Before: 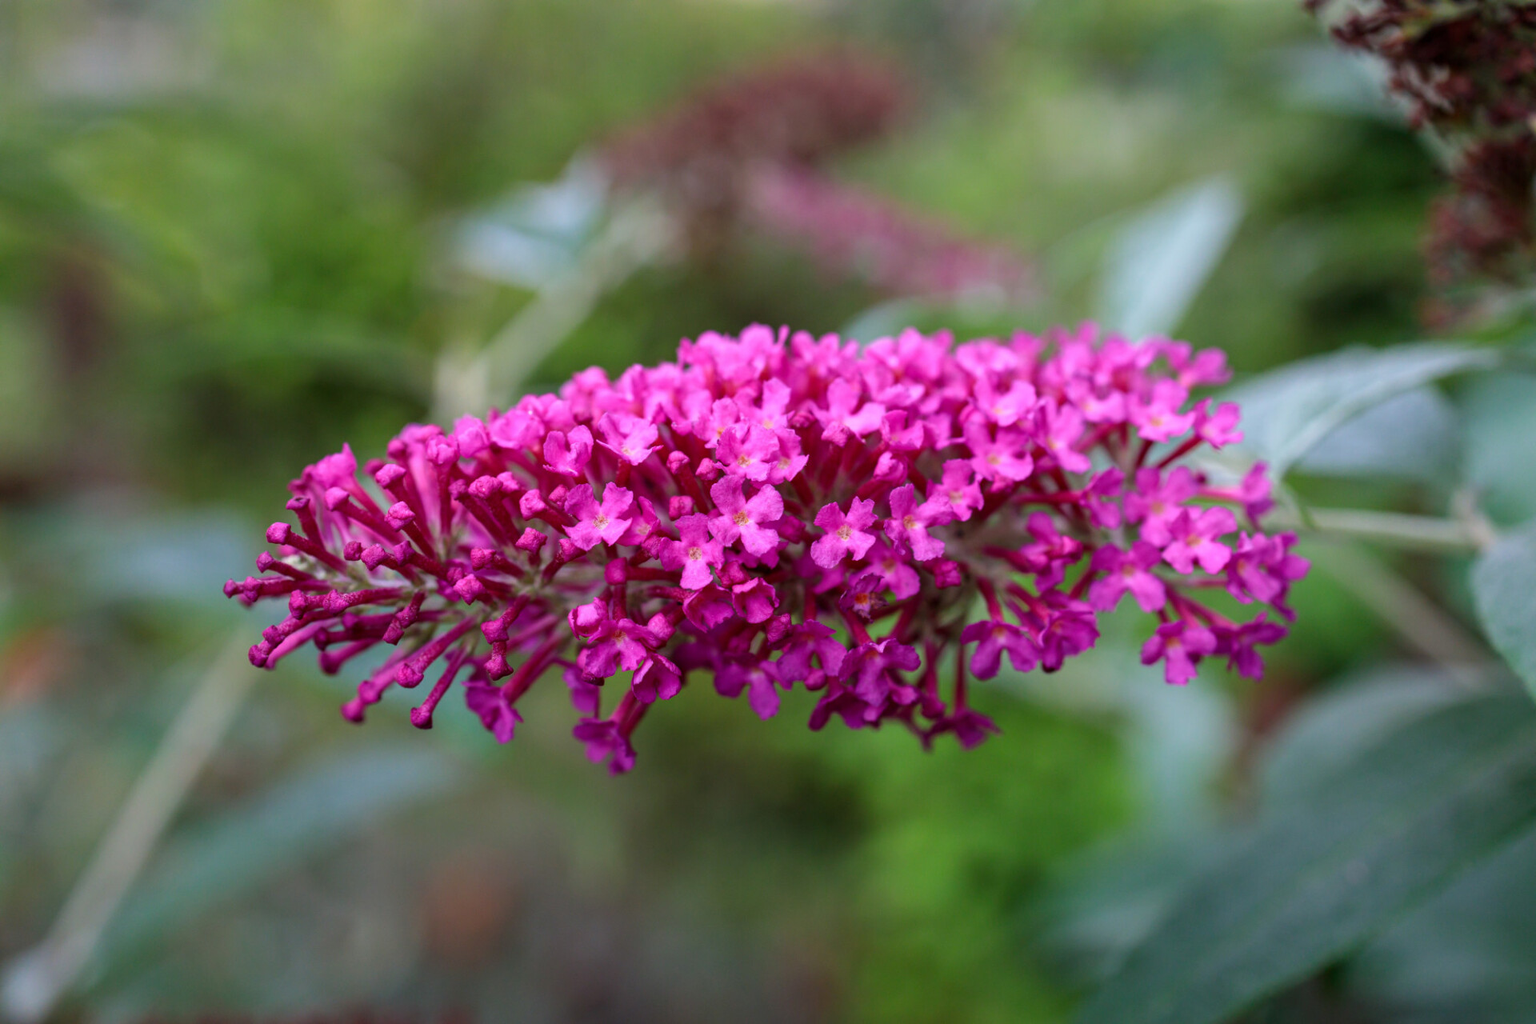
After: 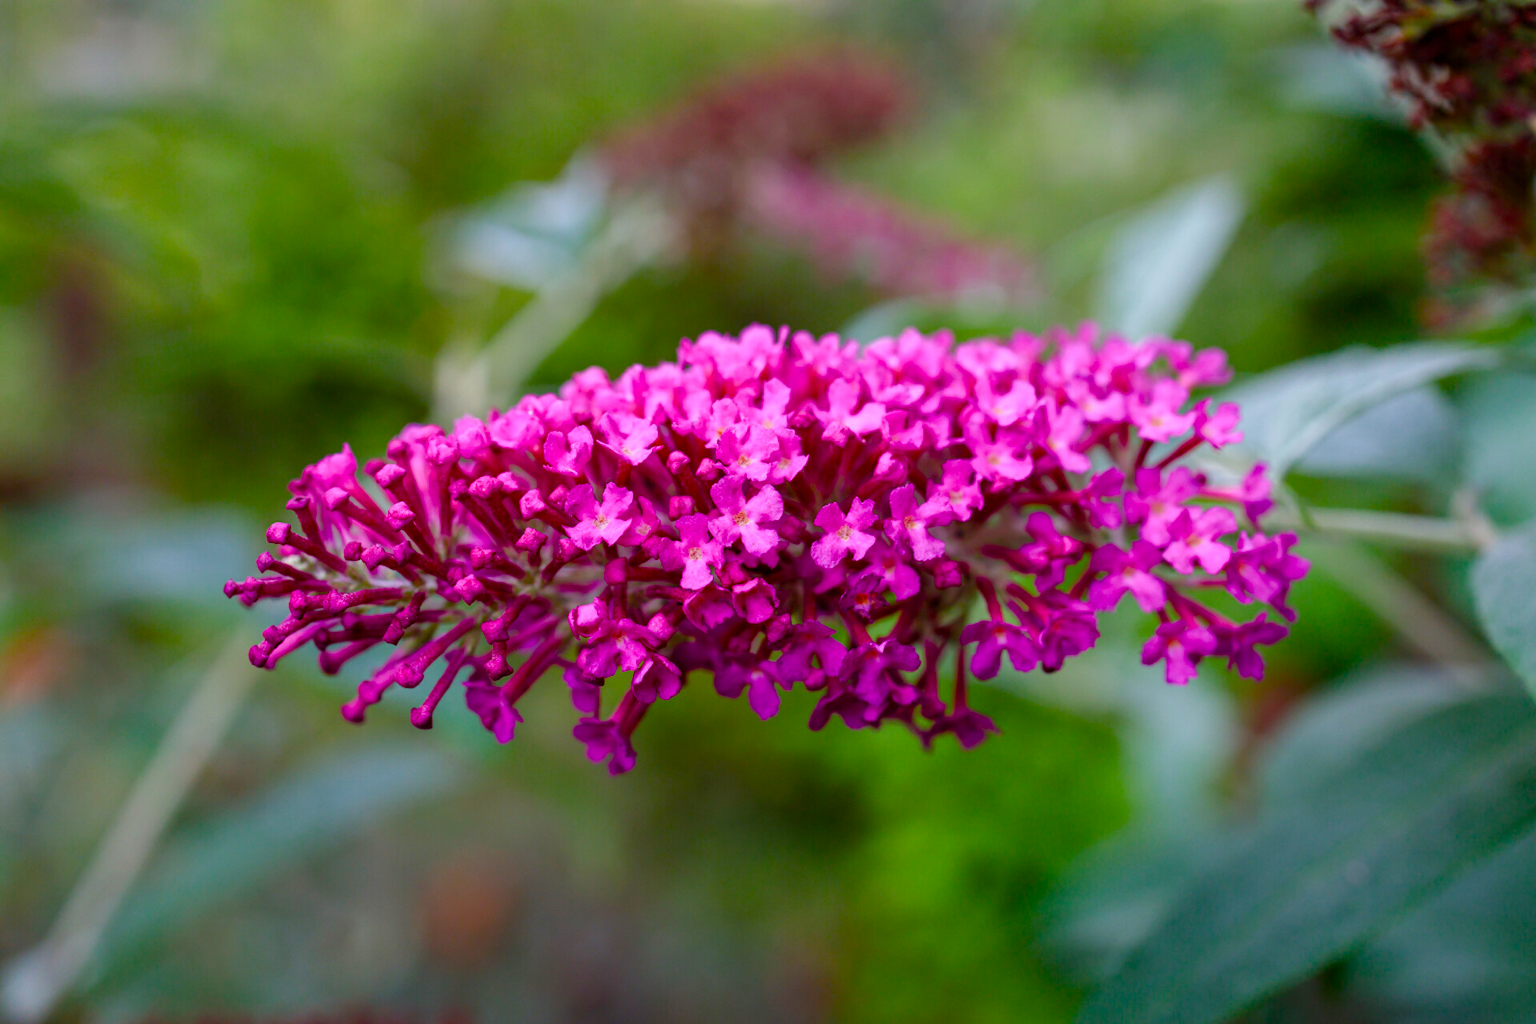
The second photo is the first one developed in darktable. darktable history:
color balance rgb: perceptual saturation grading › global saturation 20%, perceptual saturation grading › highlights -50%, perceptual saturation grading › shadows 30%
color balance: output saturation 120%
